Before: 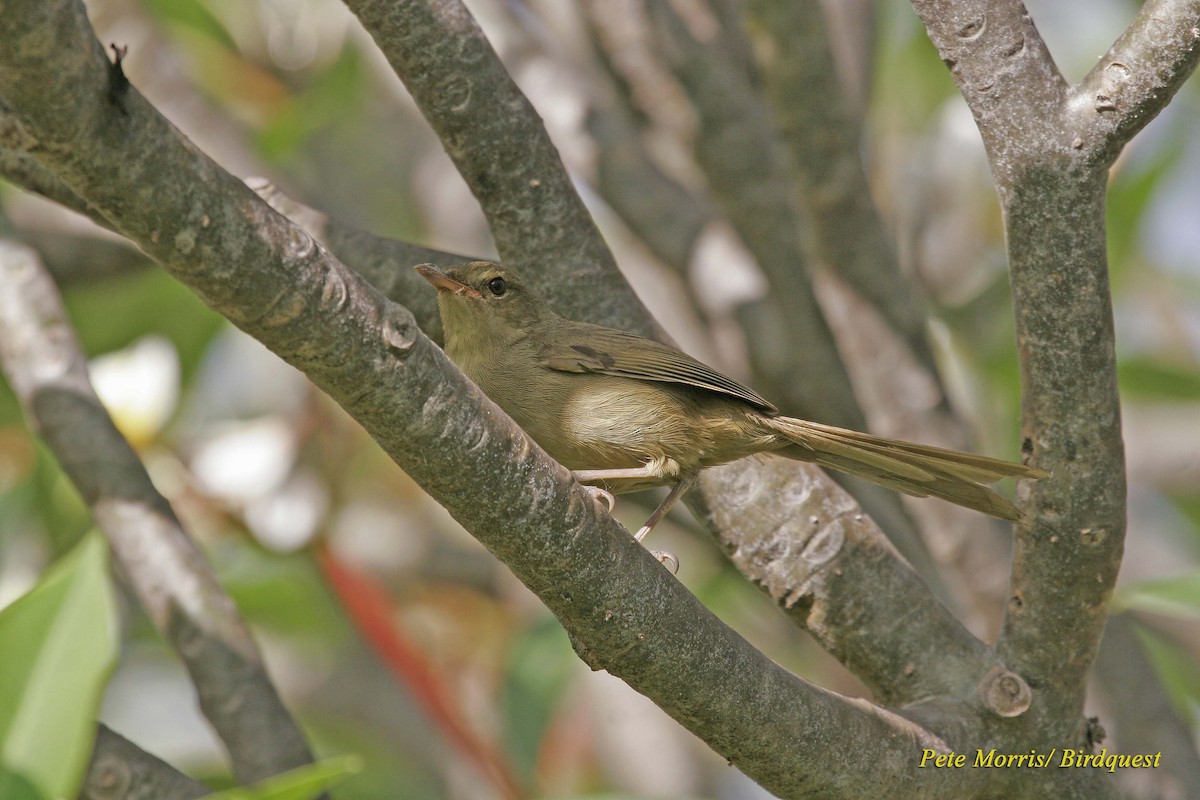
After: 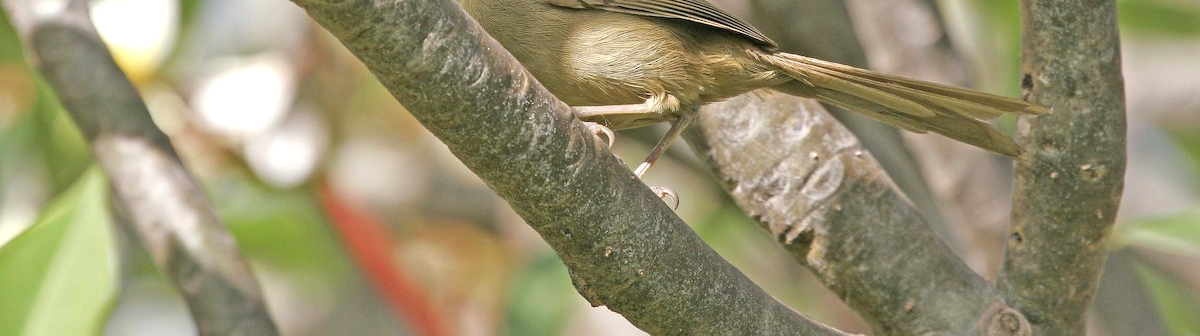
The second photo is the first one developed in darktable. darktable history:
crop: top 45.551%, bottom 12.262%
exposure: black level correction 0, exposure 0.5 EV, compensate highlight preservation false
